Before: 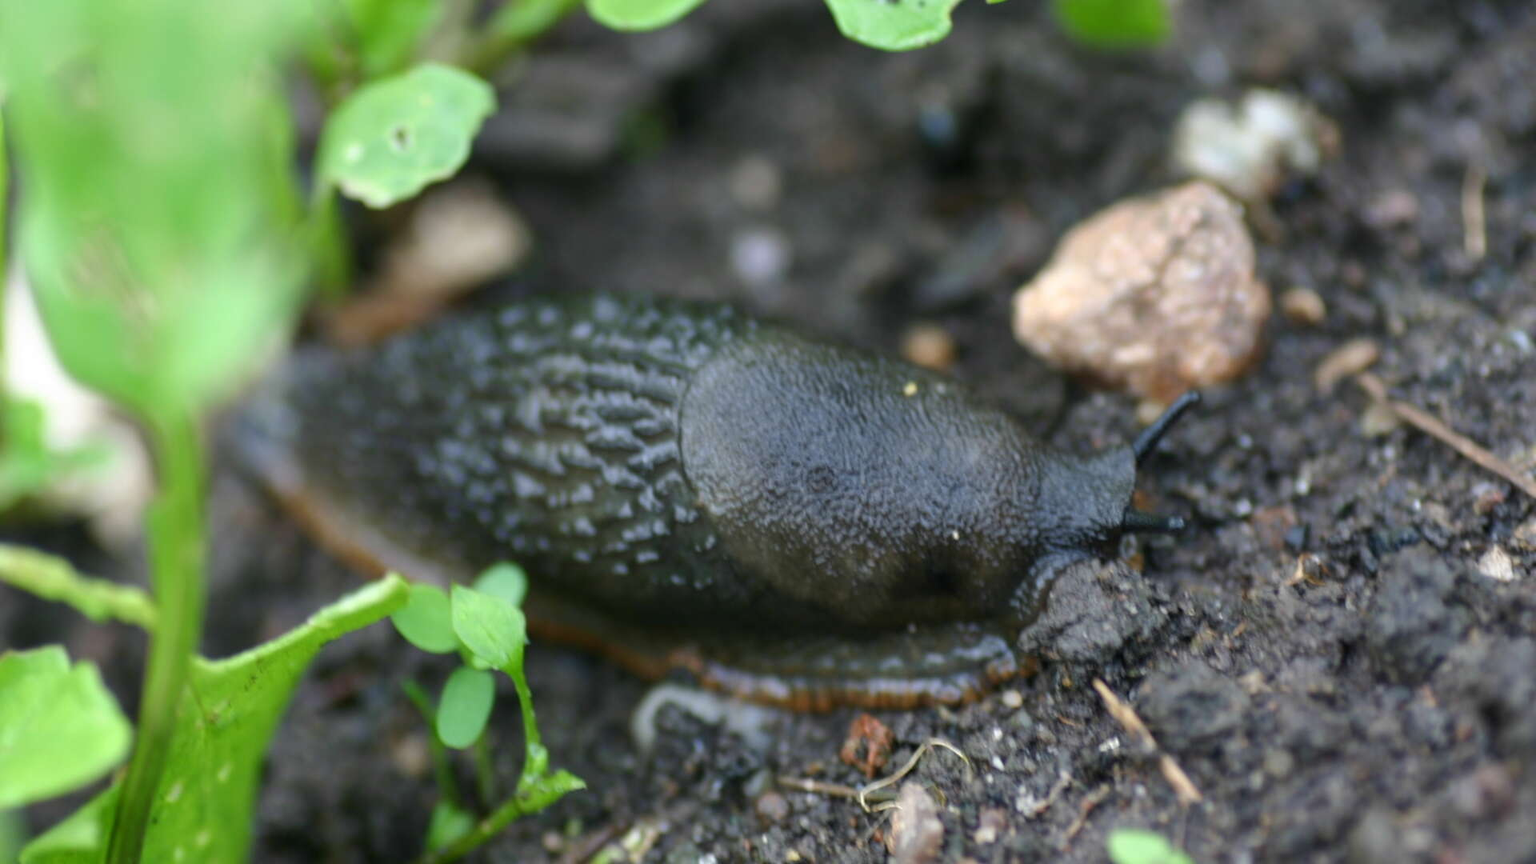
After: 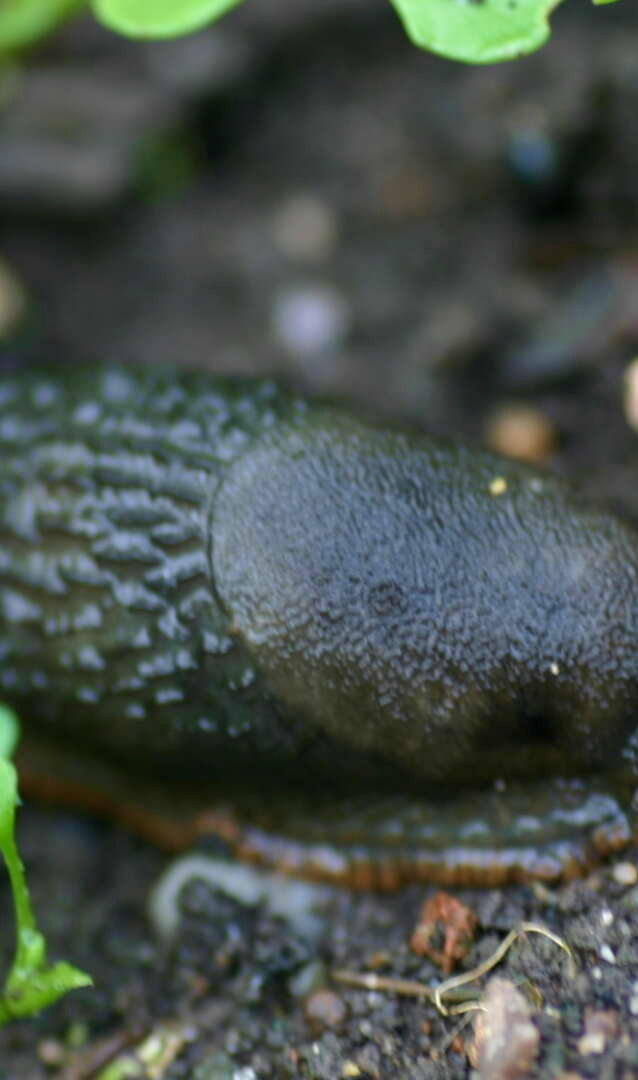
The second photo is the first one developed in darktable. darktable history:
velvia: on, module defaults
exposure: black level correction 0.002, compensate highlight preservation false
crop: left 33.36%, right 33.36%
